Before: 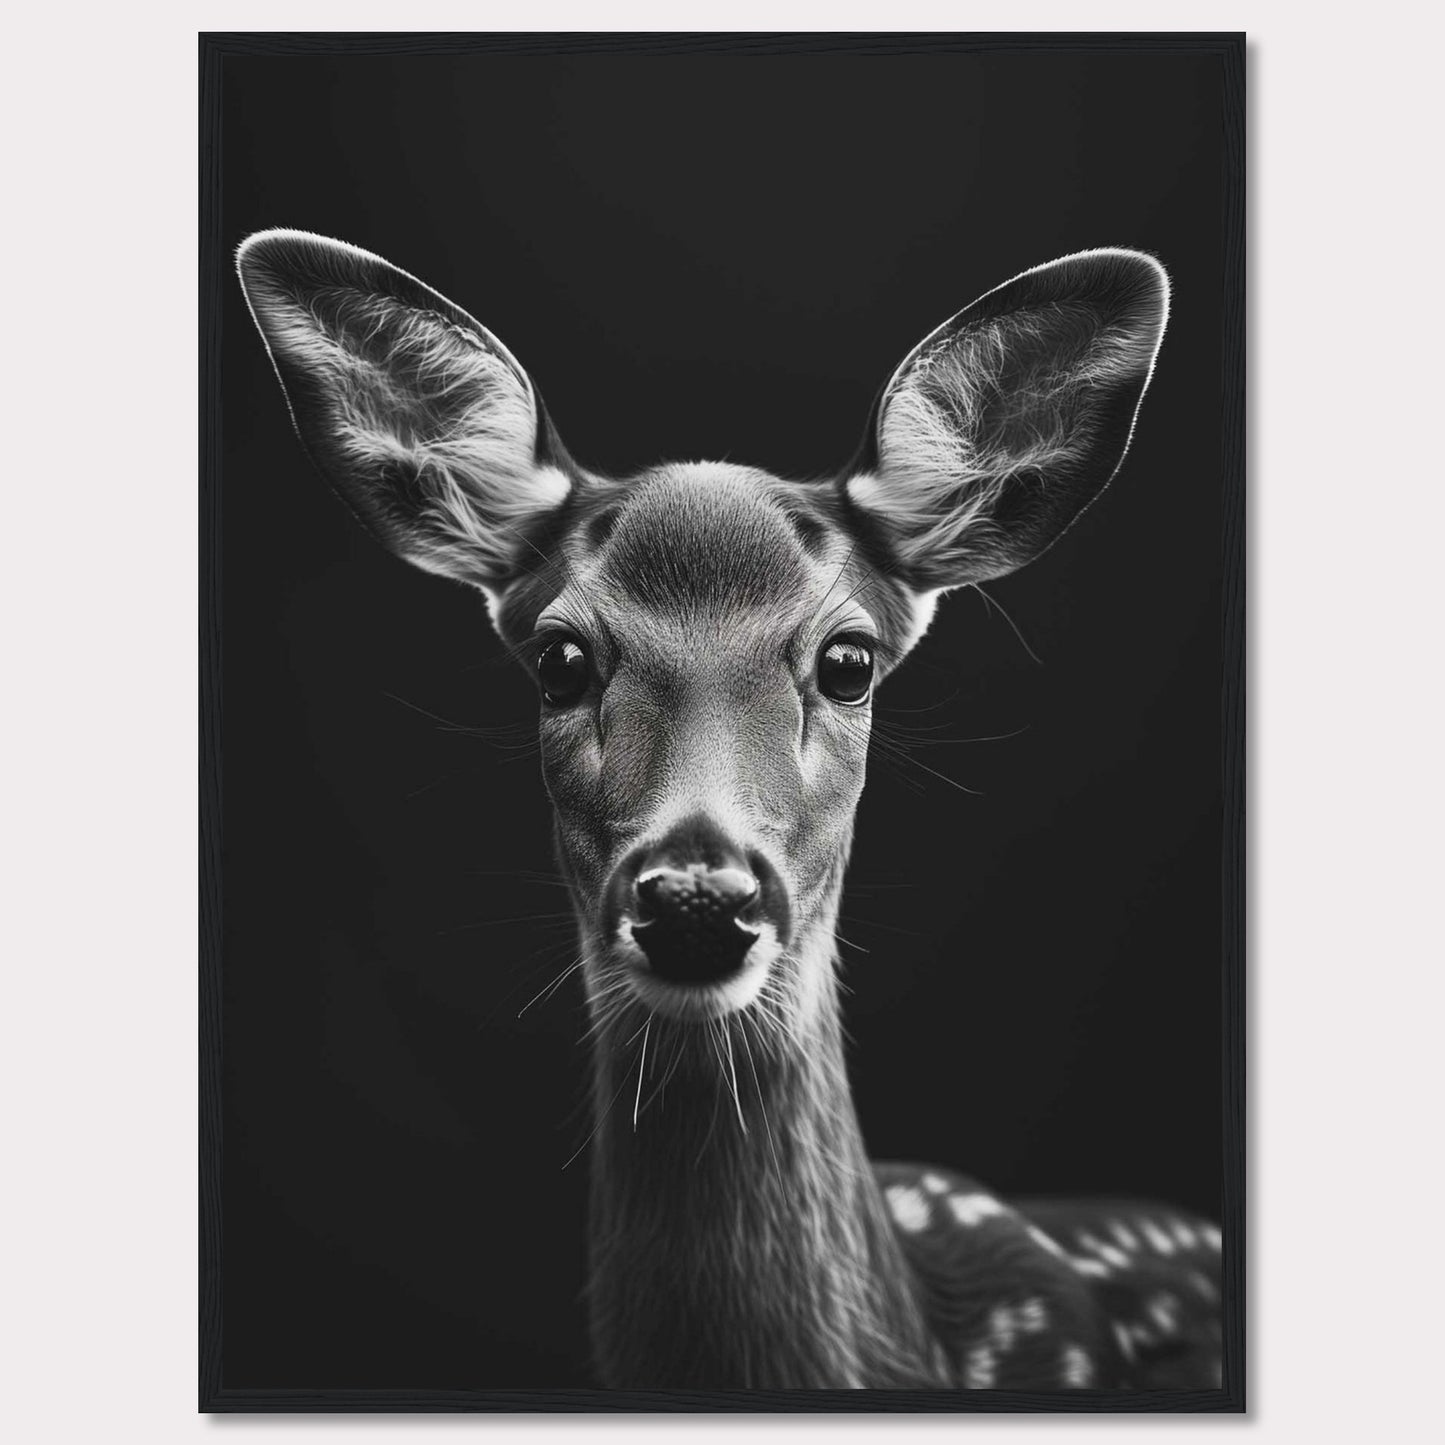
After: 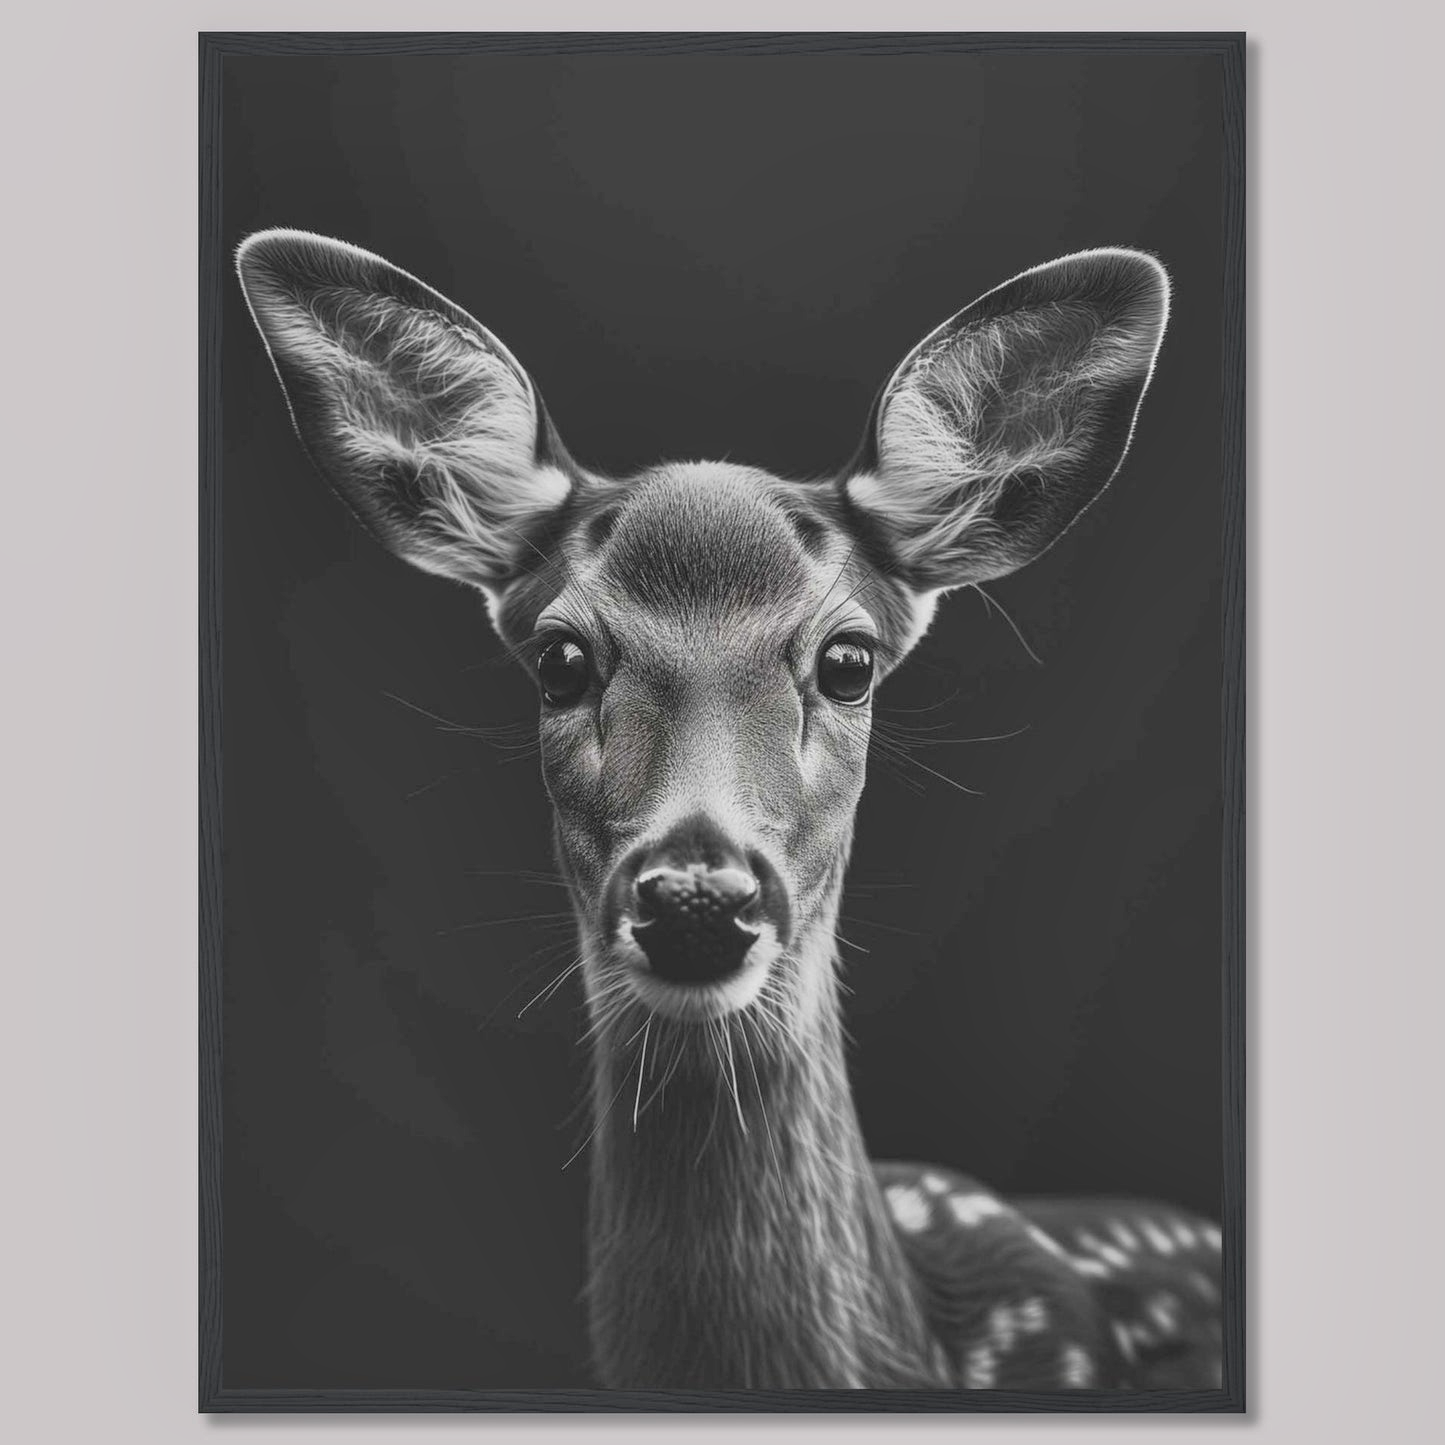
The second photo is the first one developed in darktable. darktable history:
shadows and highlights: on, module defaults
contrast brightness saturation: contrast -0.11
local contrast: on, module defaults
